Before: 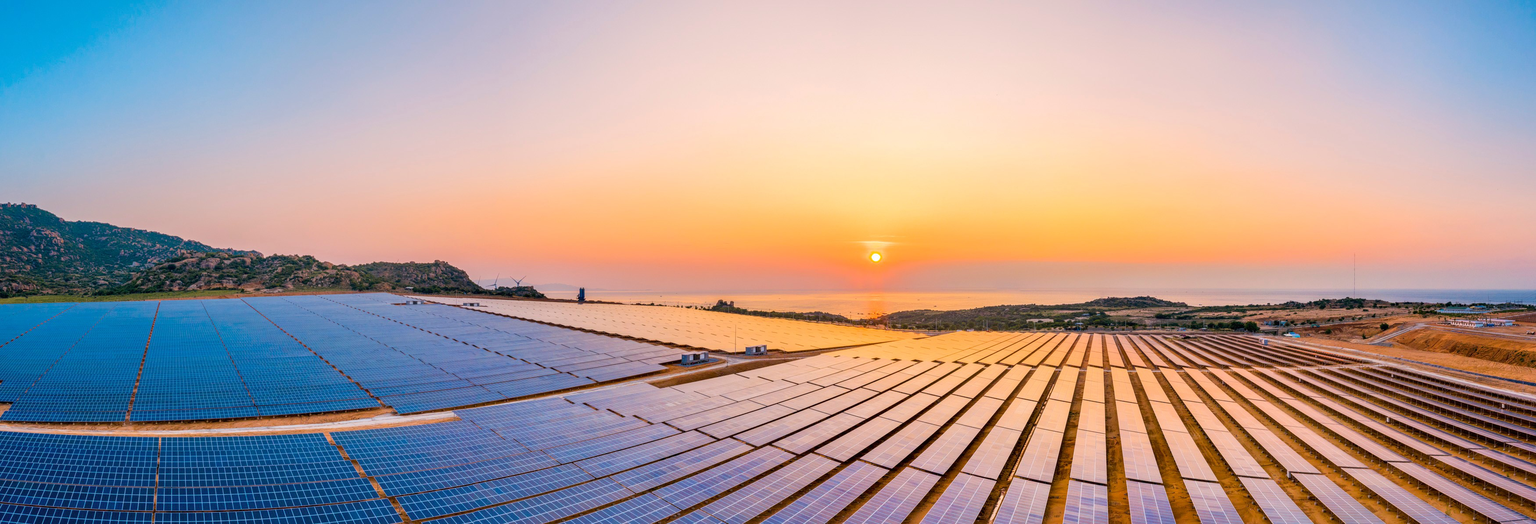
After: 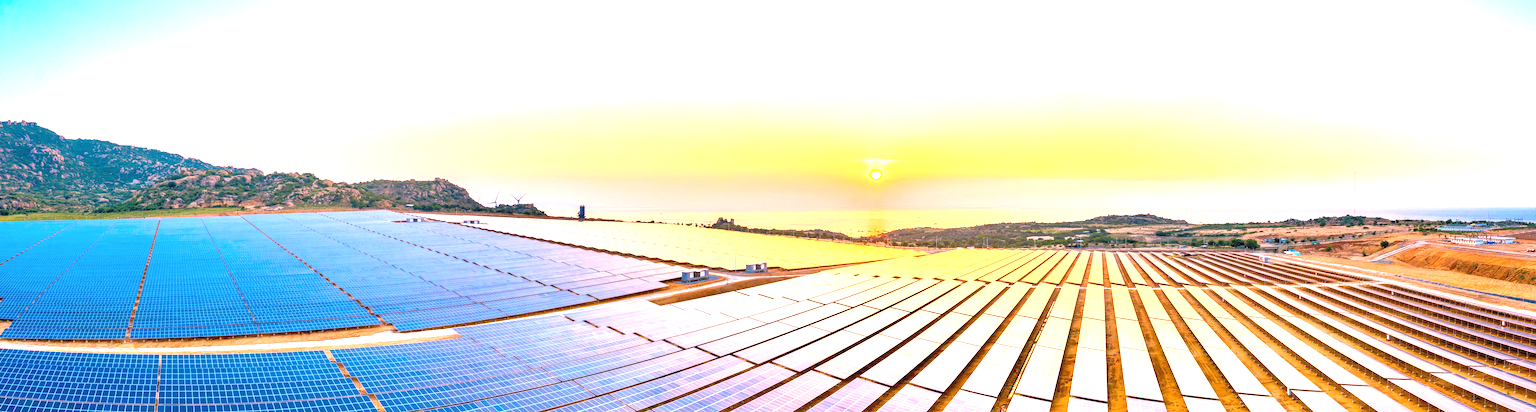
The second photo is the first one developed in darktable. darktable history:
tone equalizer: -7 EV 0.145 EV, -6 EV 0.612 EV, -5 EV 1.13 EV, -4 EV 1.36 EV, -3 EV 1.18 EV, -2 EV 0.6 EV, -1 EV 0.155 EV, luminance estimator HSV value / RGB max
crop and rotate: top 15.798%, bottom 5.474%
exposure: black level correction 0, exposure 1.479 EV, compensate highlight preservation false
base curve: curves: ch0 [(0, 0) (0.283, 0.295) (1, 1)], preserve colors none
